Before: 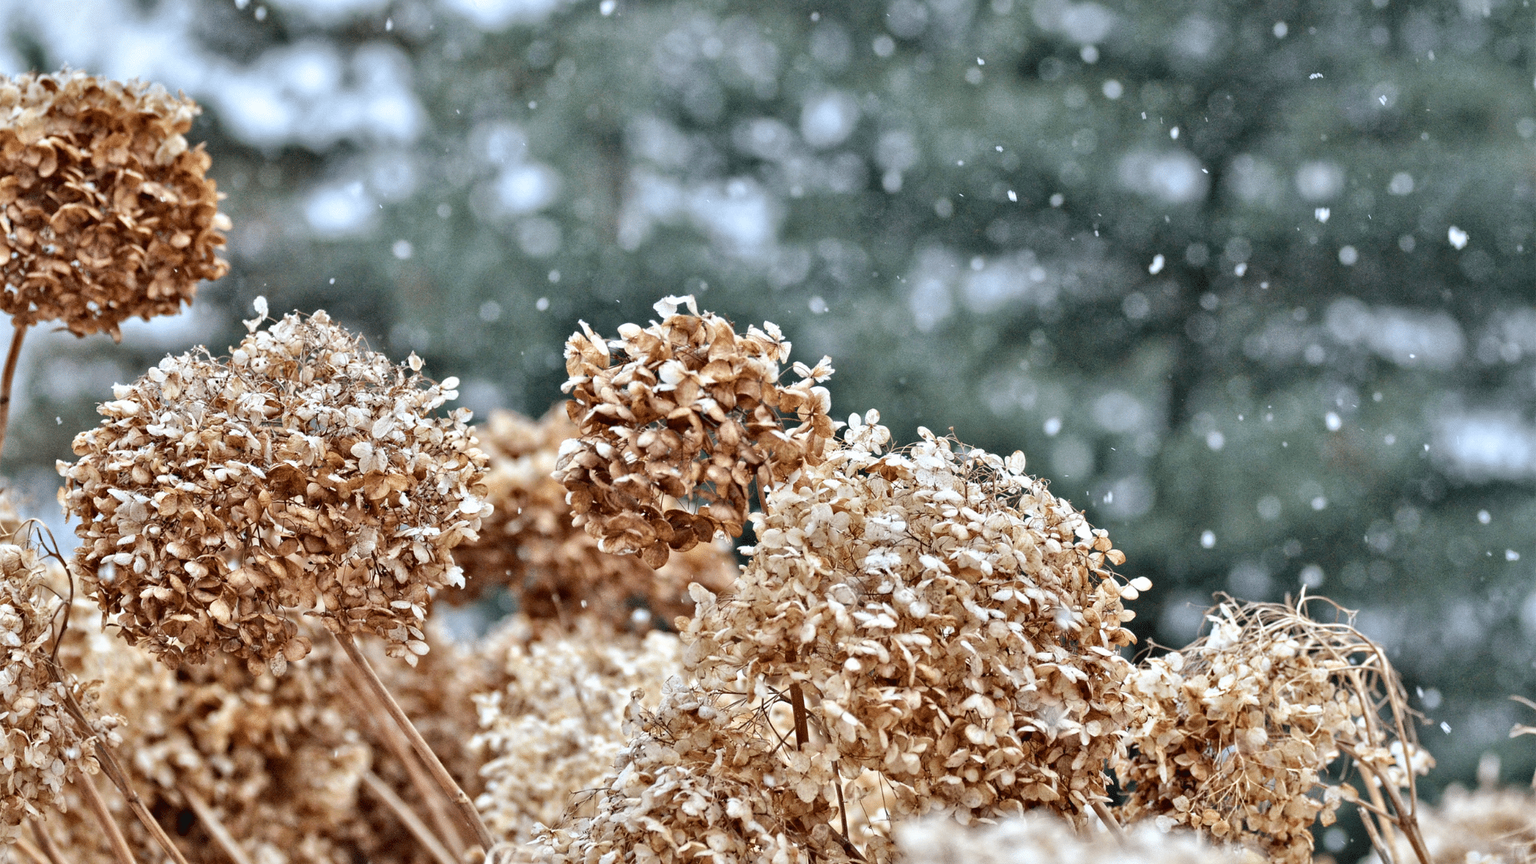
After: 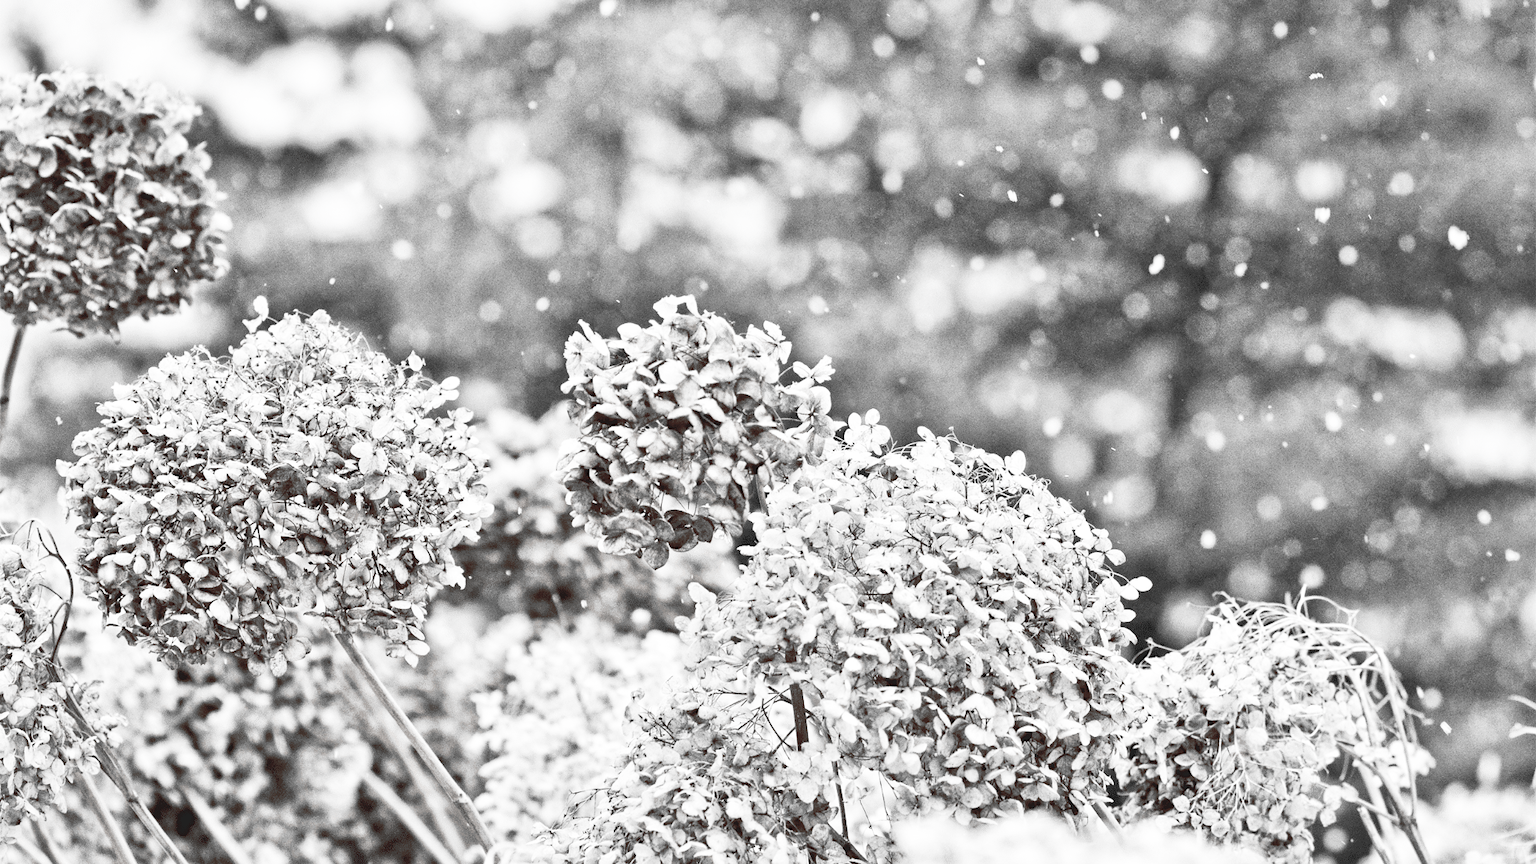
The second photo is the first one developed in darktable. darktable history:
color balance rgb: perceptual saturation grading › global saturation 20%, perceptual saturation grading › highlights -25%, perceptual saturation grading › shadows 50%
color zones: curves: ch1 [(0, 0.006) (0.094, 0.285) (0.171, 0.001) (0.429, 0.001) (0.571, 0.003) (0.714, 0.004) (0.857, 0.004) (1, 0.006)]
contrast brightness saturation: contrast 0.43, brightness 0.56, saturation -0.19
